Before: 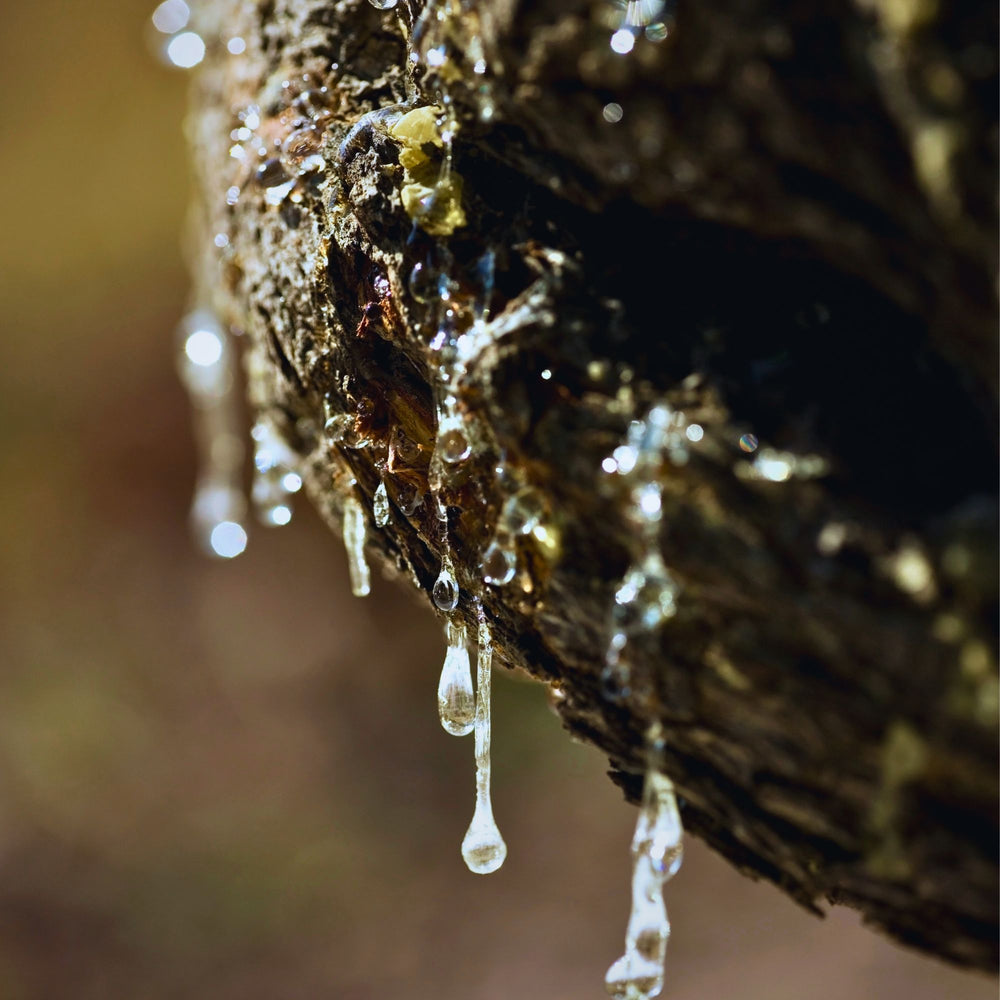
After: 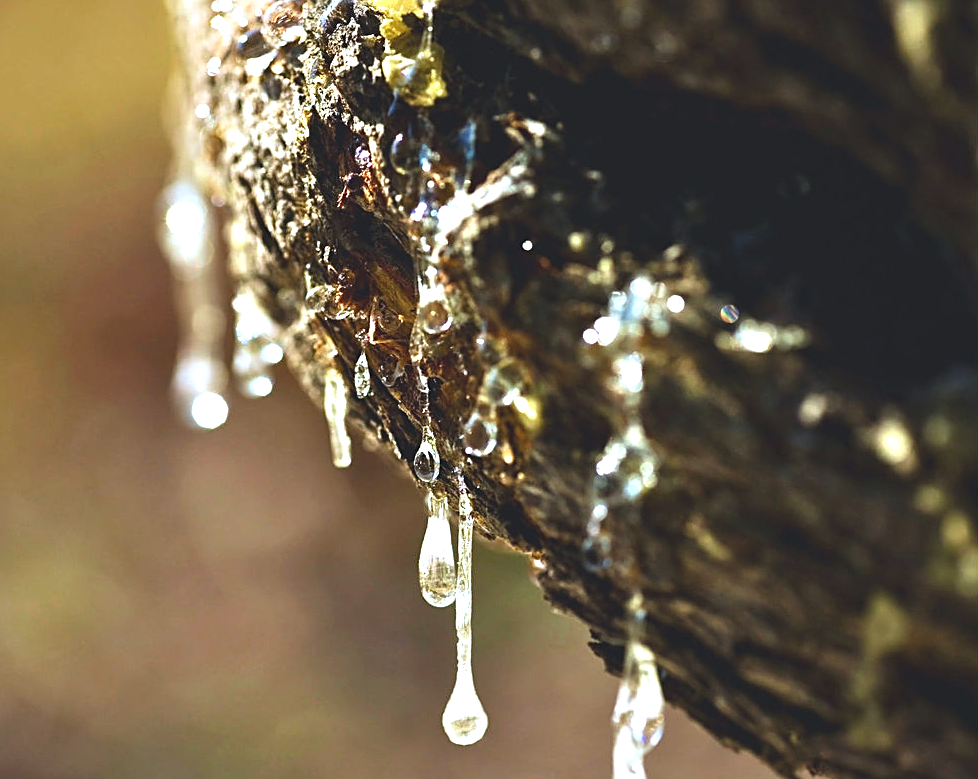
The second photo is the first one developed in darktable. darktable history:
sharpen: on, module defaults
crop and rotate: left 1.94%, top 12.955%, right 0.17%, bottom 9.137%
exposure: black level correction -0.006, exposure 1 EV, compensate highlight preservation false
color balance rgb: perceptual saturation grading › global saturation 0.308%
